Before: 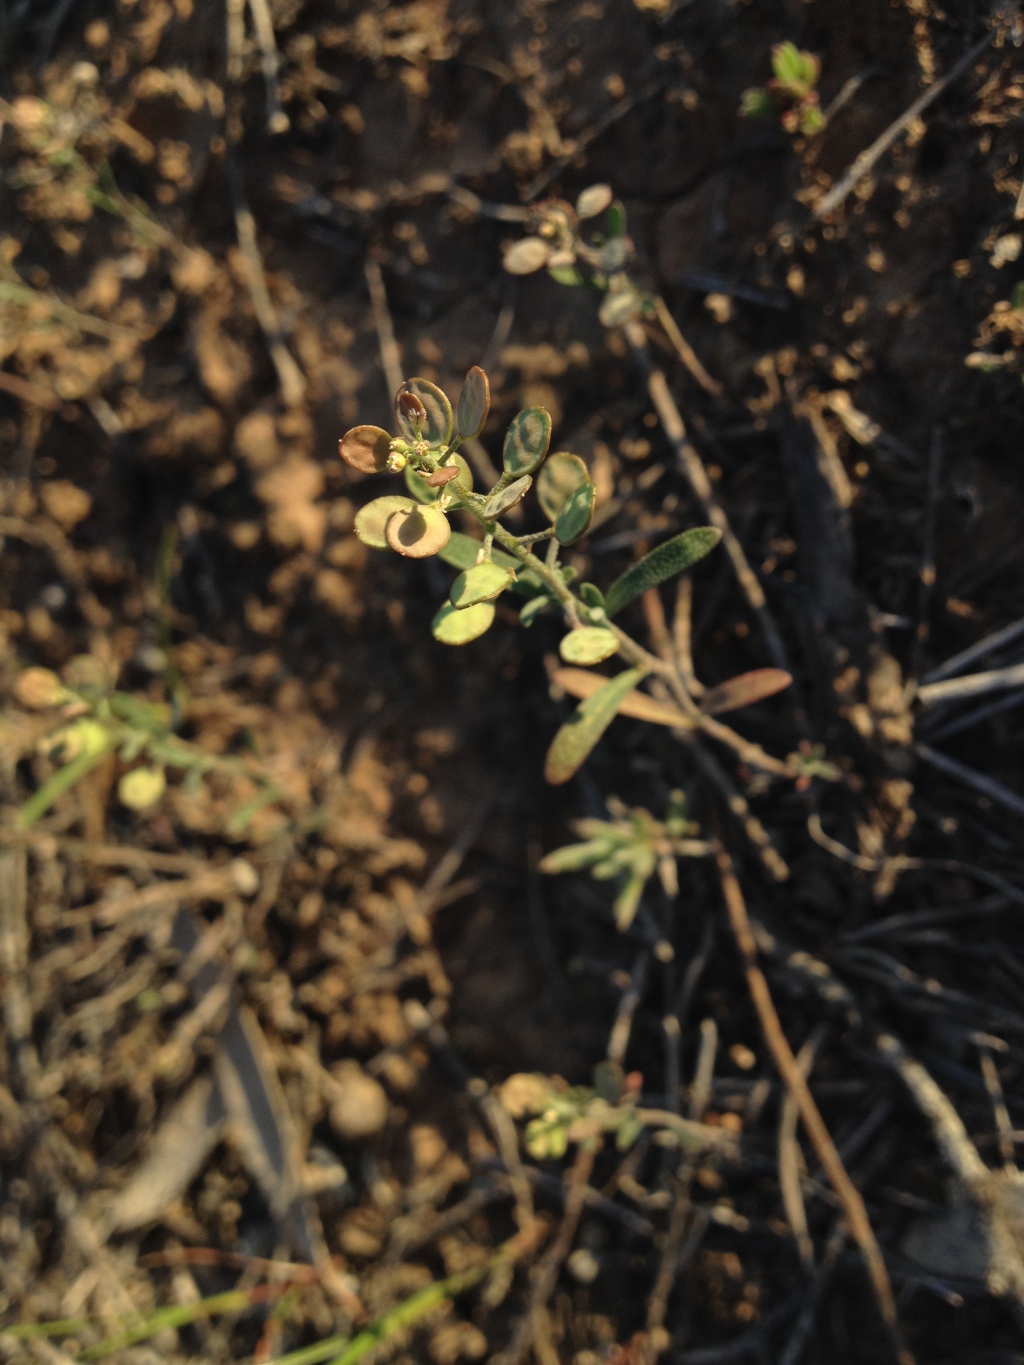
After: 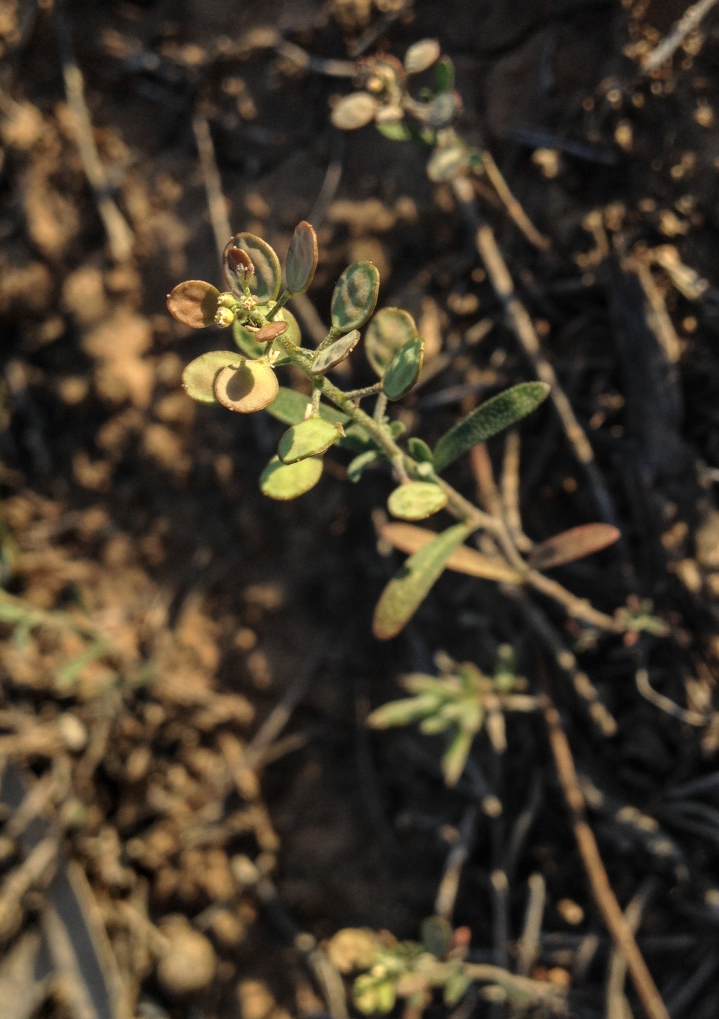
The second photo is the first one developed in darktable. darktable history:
crop and rotate: left 16.825%, top 10.637%, right 12.877%, bottom 14.658%
local contrast: on, module defaults
